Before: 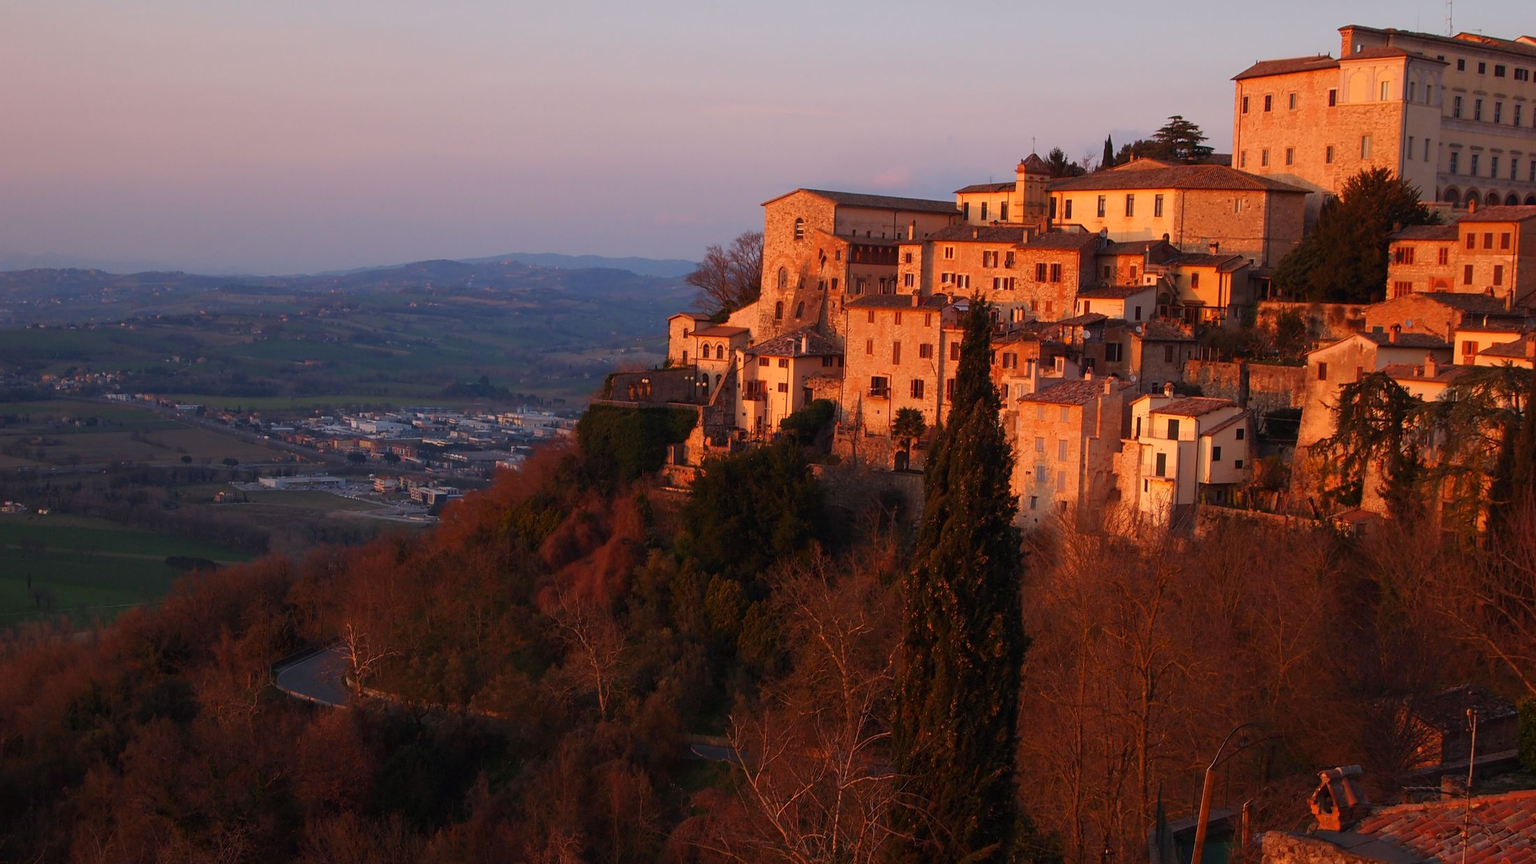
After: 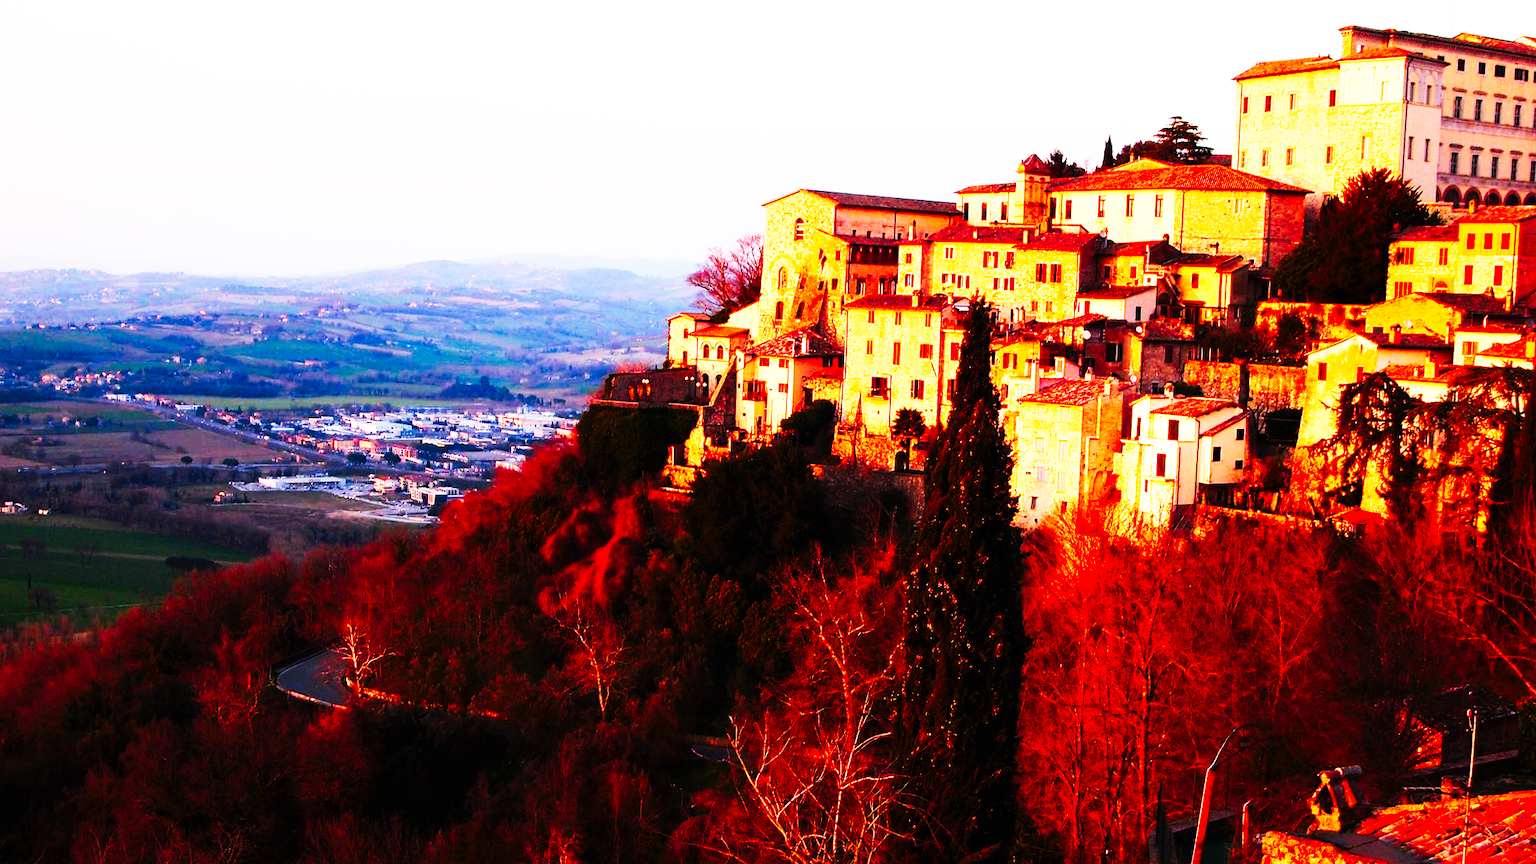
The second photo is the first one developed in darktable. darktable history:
exposure: black level correction 0, exposure 0.953 EV, compensate exposure bias true, compensate highlight preservation false
tone curve: curves: ch0 [(0, 0) (0.003, 0.003) (0.011, 0.005) (0.025, 0.005) (0.044, 0.008) (0.069, 0.015) (0.1, 0.023) (0.136, 0.032) (0.177, 0.046) (0.224, 0.072) (0.277, 0.124) (0.335, 0.174) (0.399, 0.253) (0.468, 0.365) (0.543, 0.519) (0.623, 0.675) (0.709, 0.805) (0.801, 0.908) (0.898, 0.97) (1, 1)], preserve colors none
base curve: curves: ch0 [(0, 0) (0.007, 0.004) (0.027, 0.03) (0.046, 0.07) (0.207, 0.54) (0.442, 0.872) (0.673, 0.972) (1, 1)], preserve colors none
